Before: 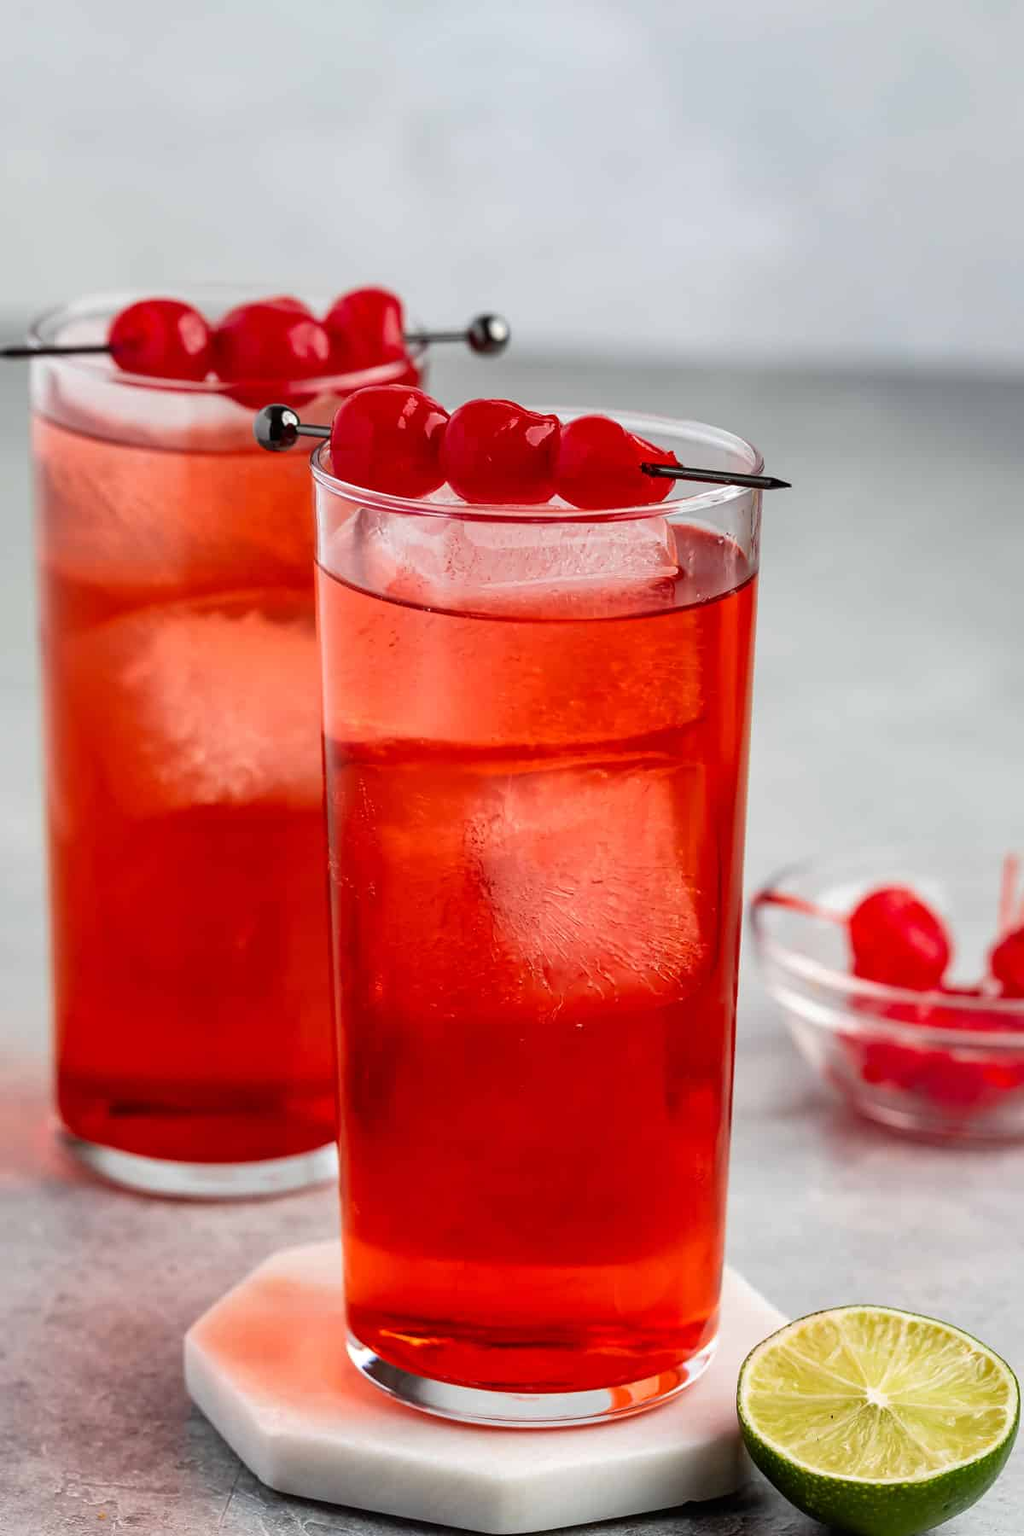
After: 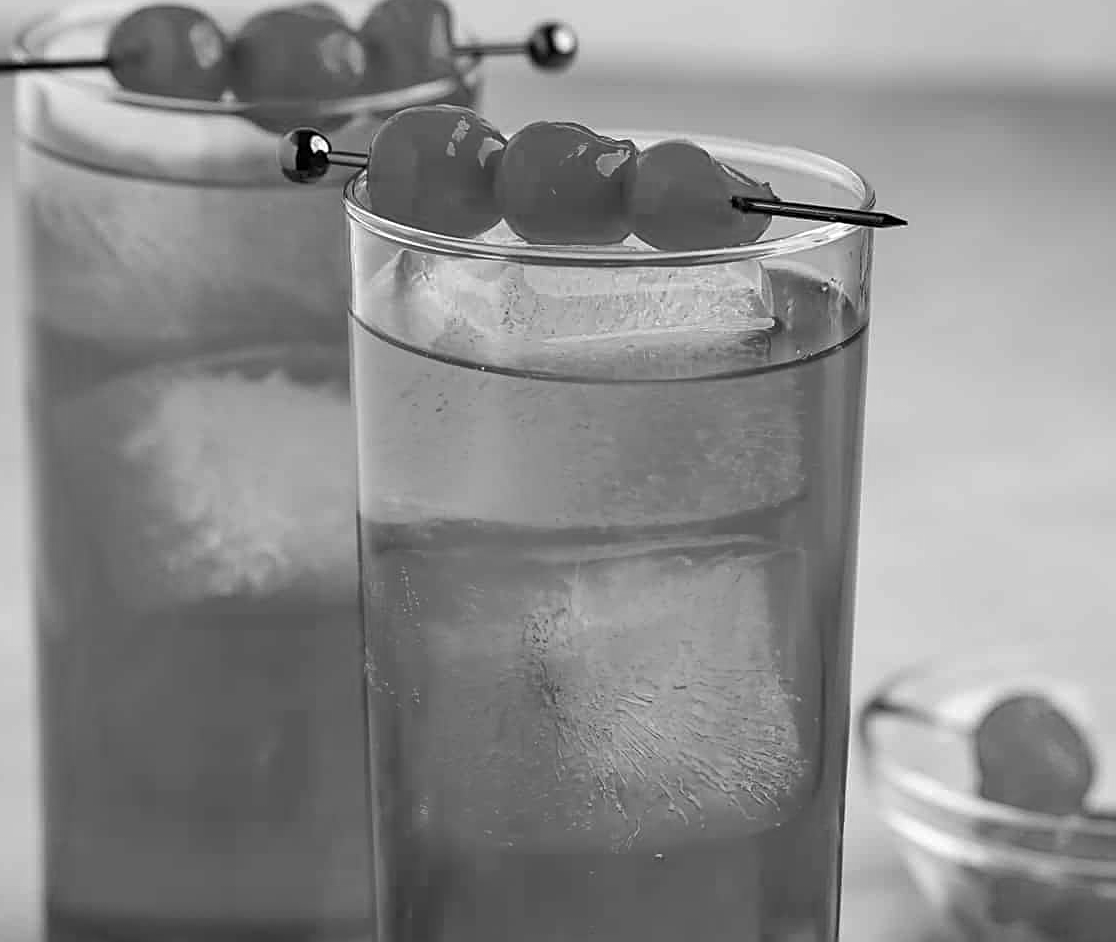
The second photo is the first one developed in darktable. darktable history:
sharpen: on, module defaults
monochrome: a 32, b 64, size 2.3, highlights 1
crop: left 1.744%, top 19.225%, right 5.069%, bottom 28.357%
